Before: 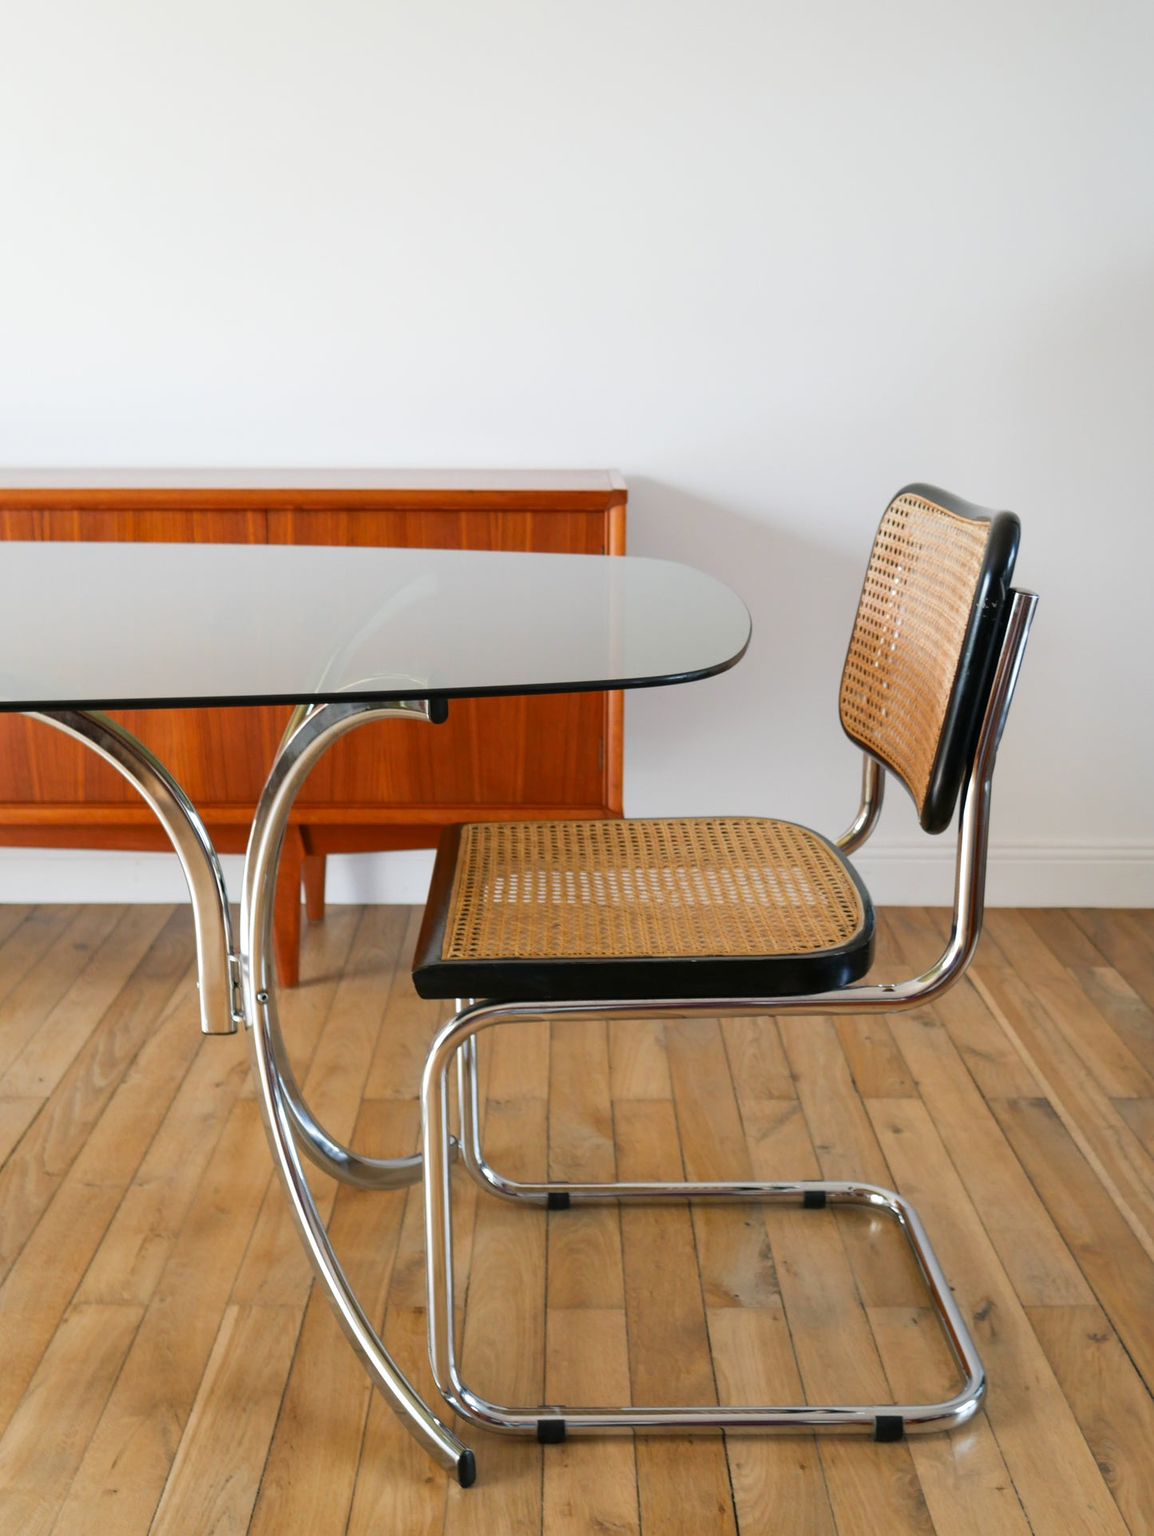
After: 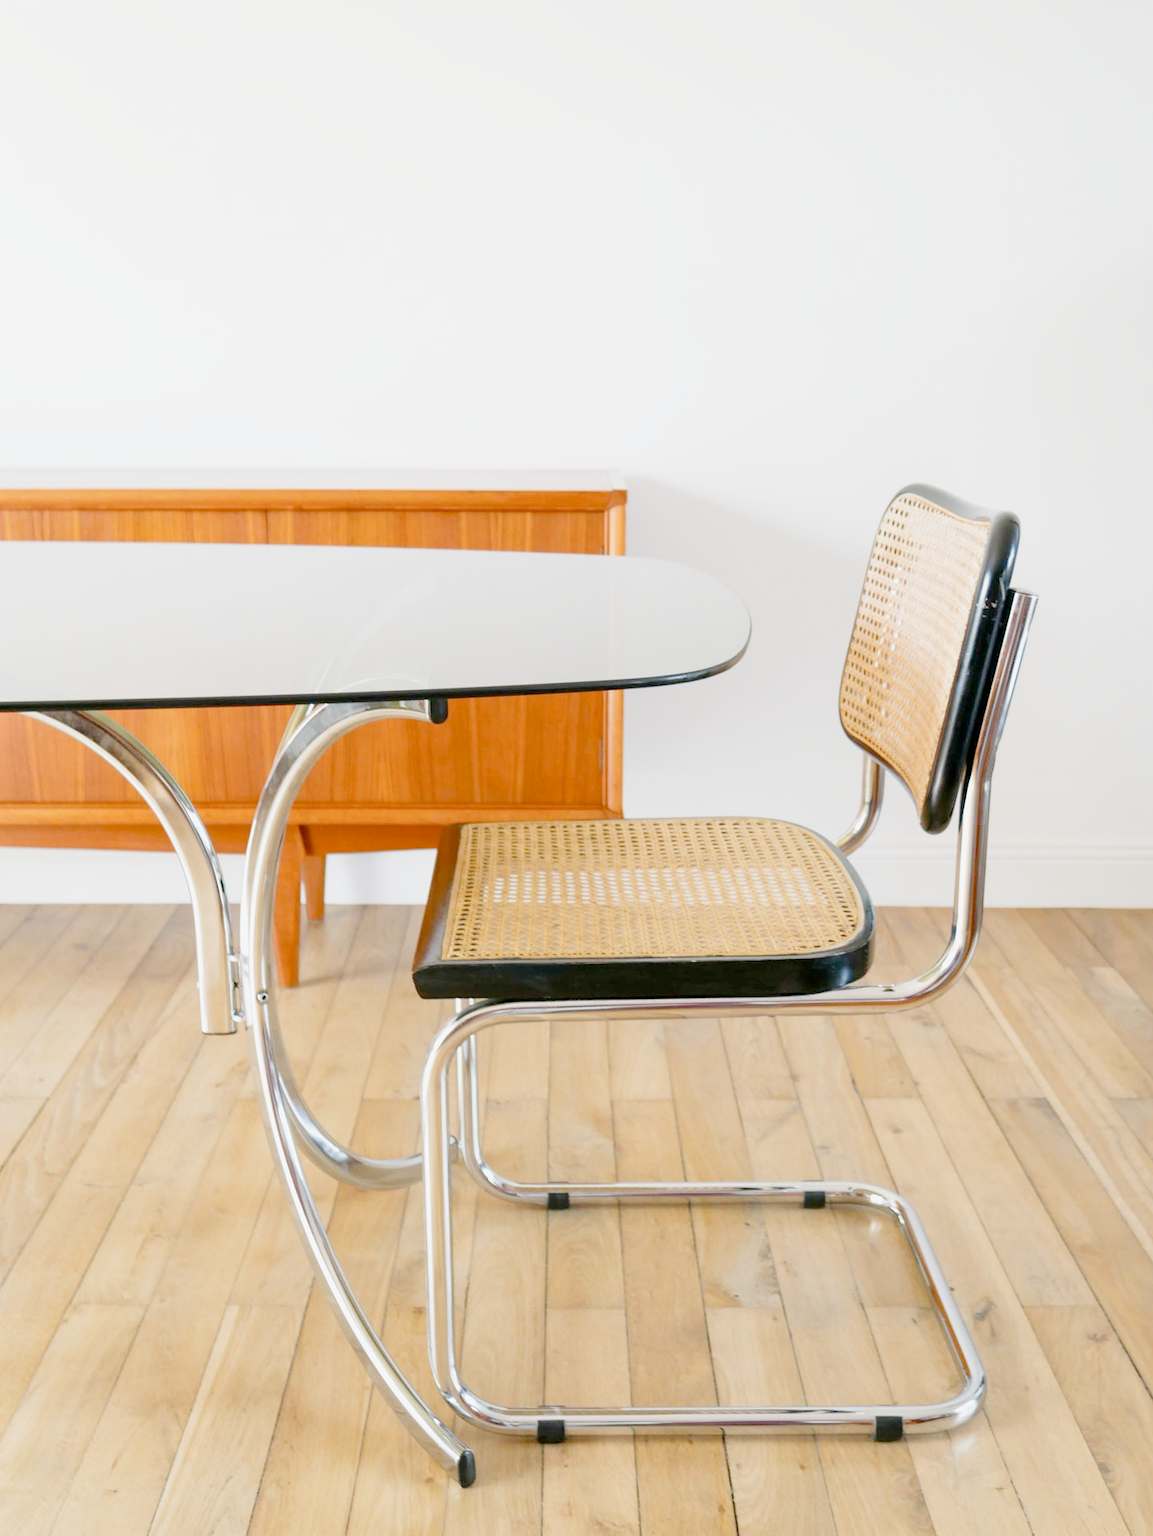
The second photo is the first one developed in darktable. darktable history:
filmic rgb: middle gray luminance 3.71%, black relative exposure -5.93 EV, white relative exposure 6.34 EV, dynamic range scaling 21.95%, target black luminance 0%, hardness 2.31, latitude 46.71%, contrast 0.787, highlights saturation mix 98.78%, shadows ↔ highlights balance 0.142%, add noise in highlights 0.002, preserve chrominance no, color science v3 (2019), use custom middle-gray values true, contrast in highlights soft
